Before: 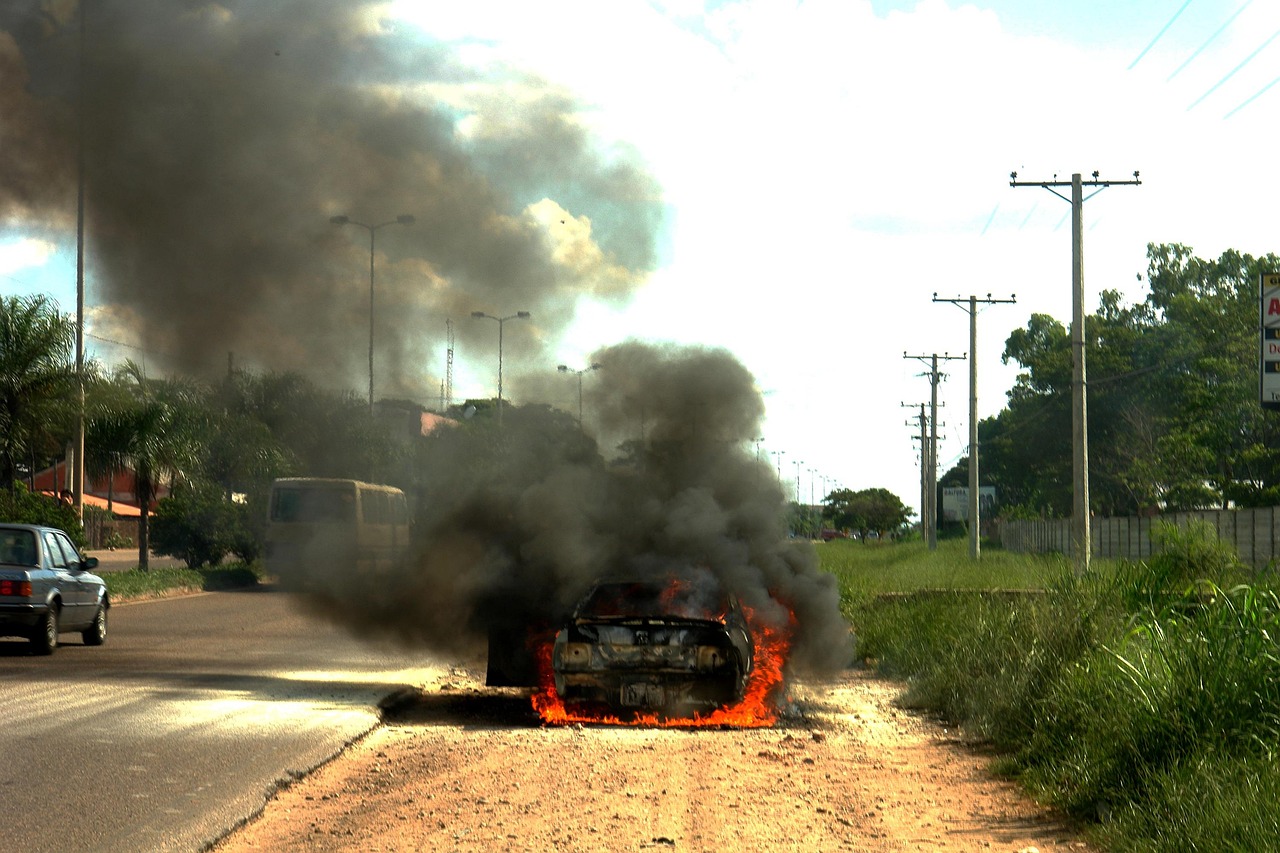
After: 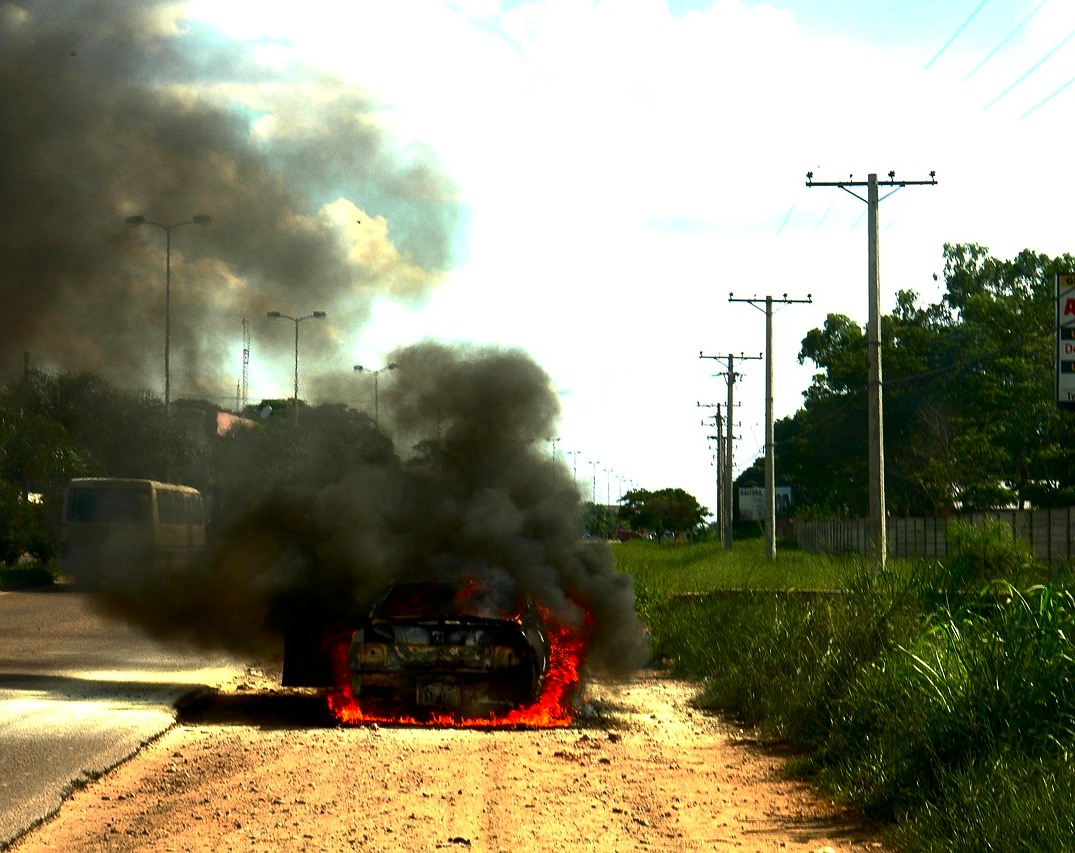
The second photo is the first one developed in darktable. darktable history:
contrast brightness saturation: contrast 0.194, brightness -0.115, saturation 0.208
crop: left 15.94%
